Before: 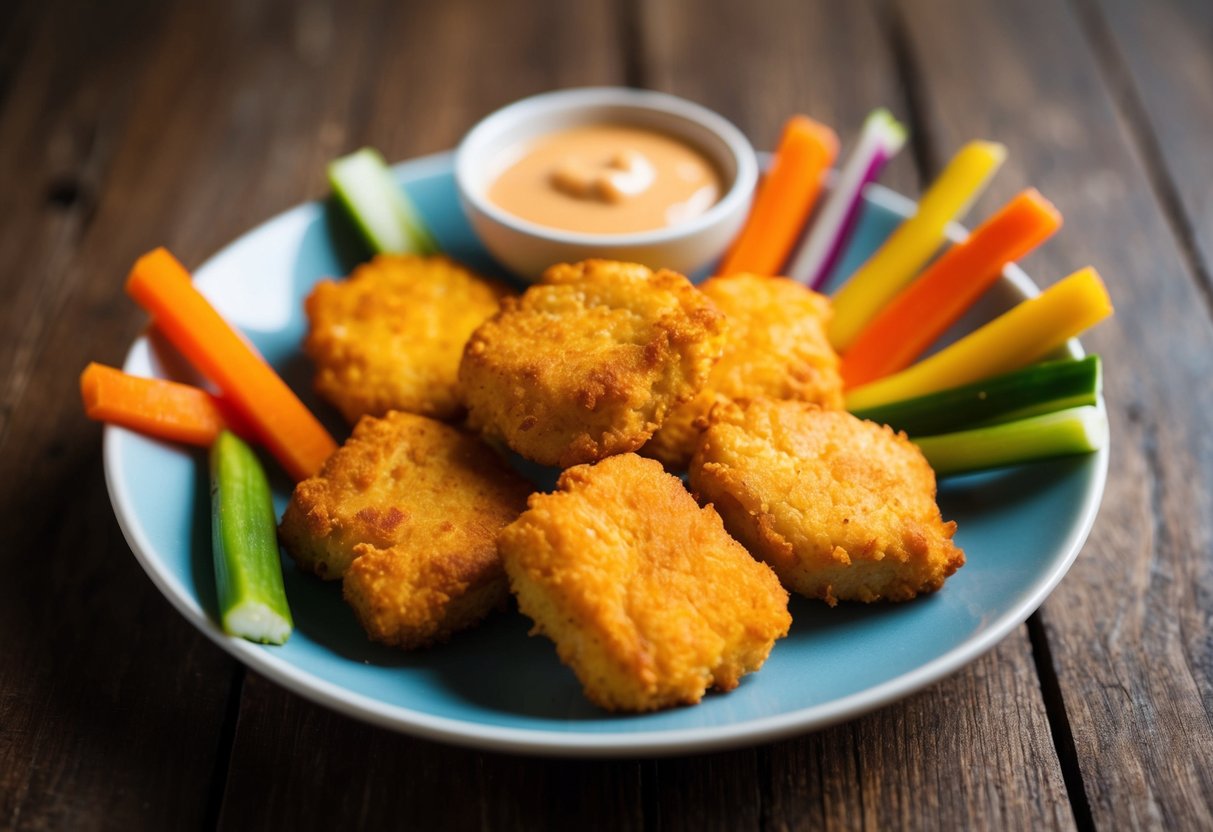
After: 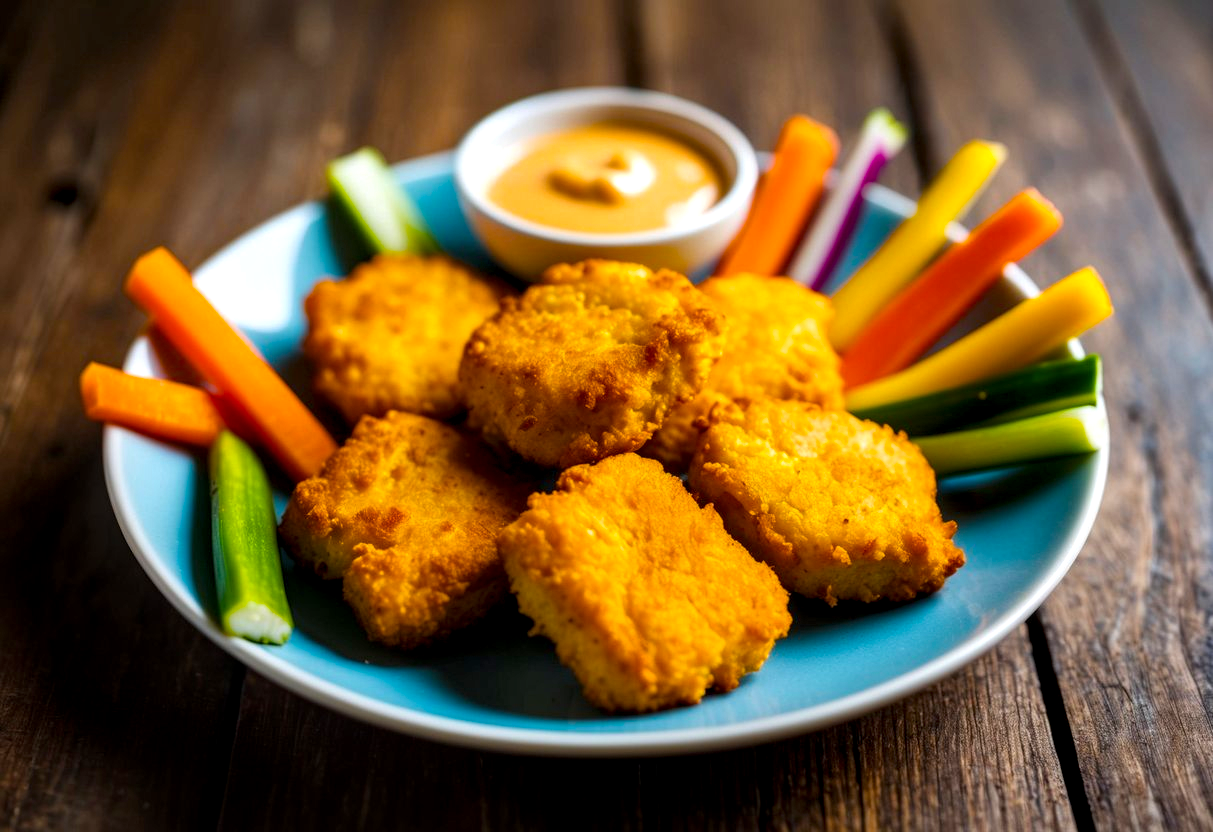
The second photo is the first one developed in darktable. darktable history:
local contrast: detail 150%
white balance: red 1, blue 1
color balance rgb: linear chroma grading › global chroma 15%, perceptual saturation grading › global saturation 30%
